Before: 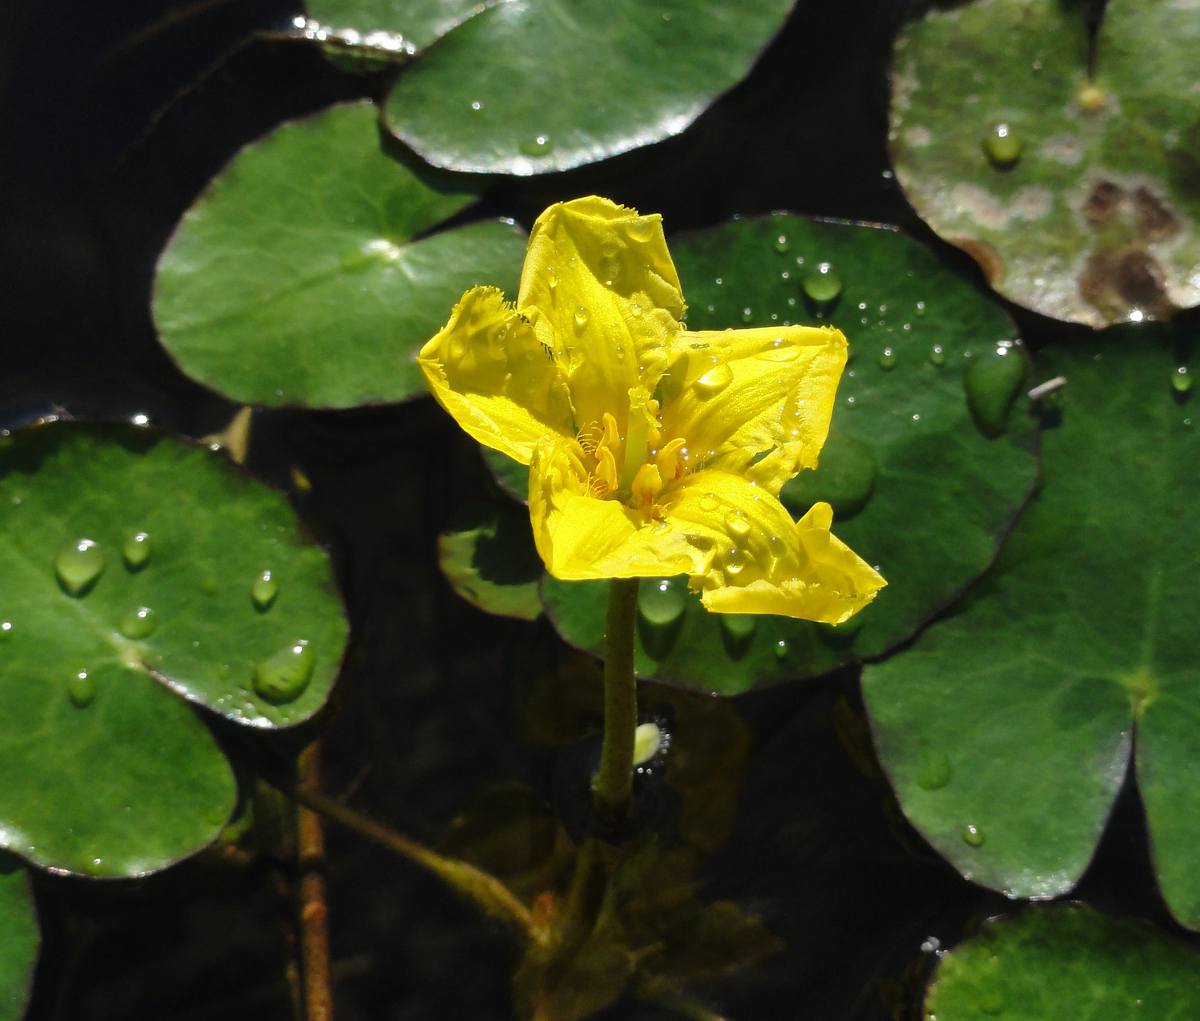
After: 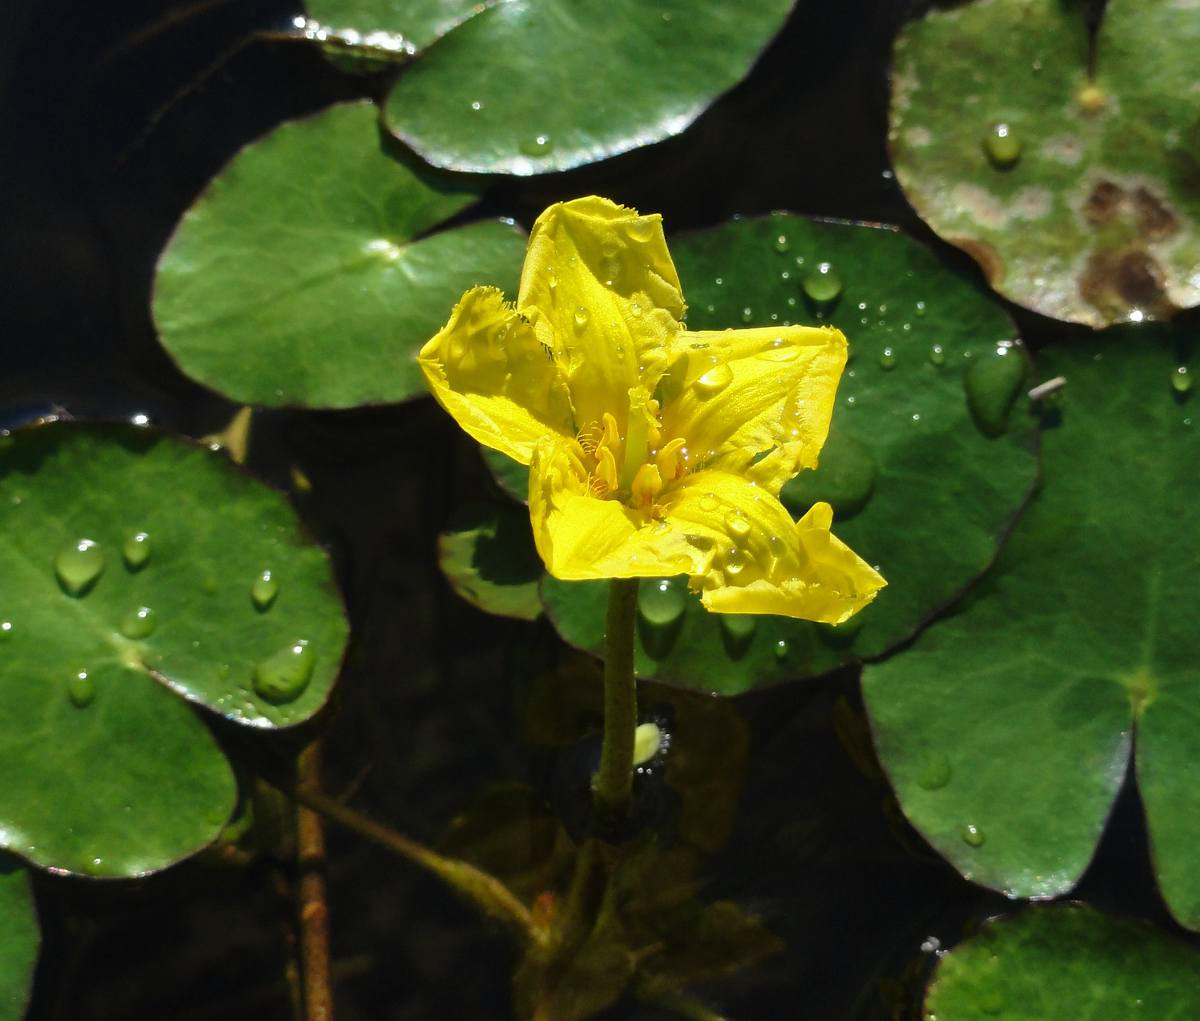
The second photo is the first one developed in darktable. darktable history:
velvia: strength 45%
white balance: red 0.986, blue 1.01
